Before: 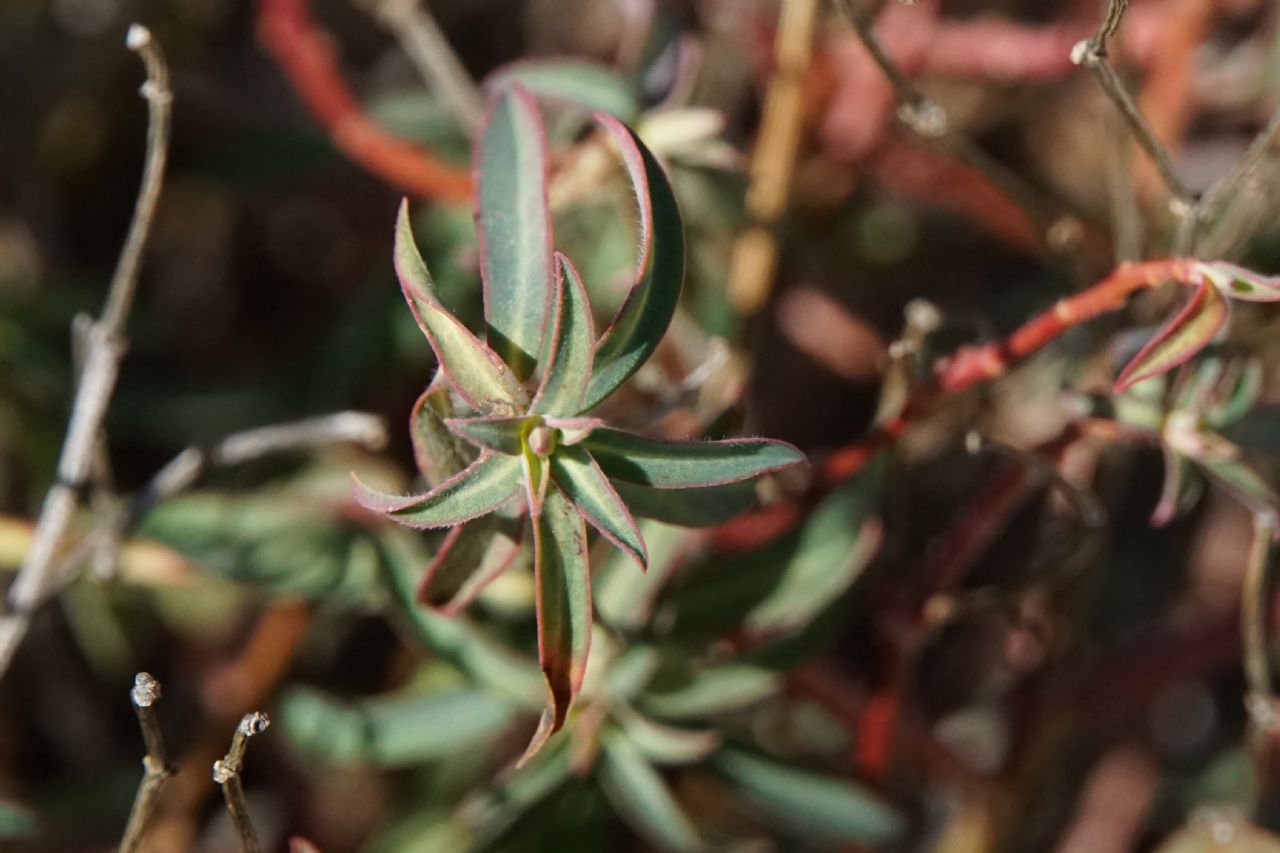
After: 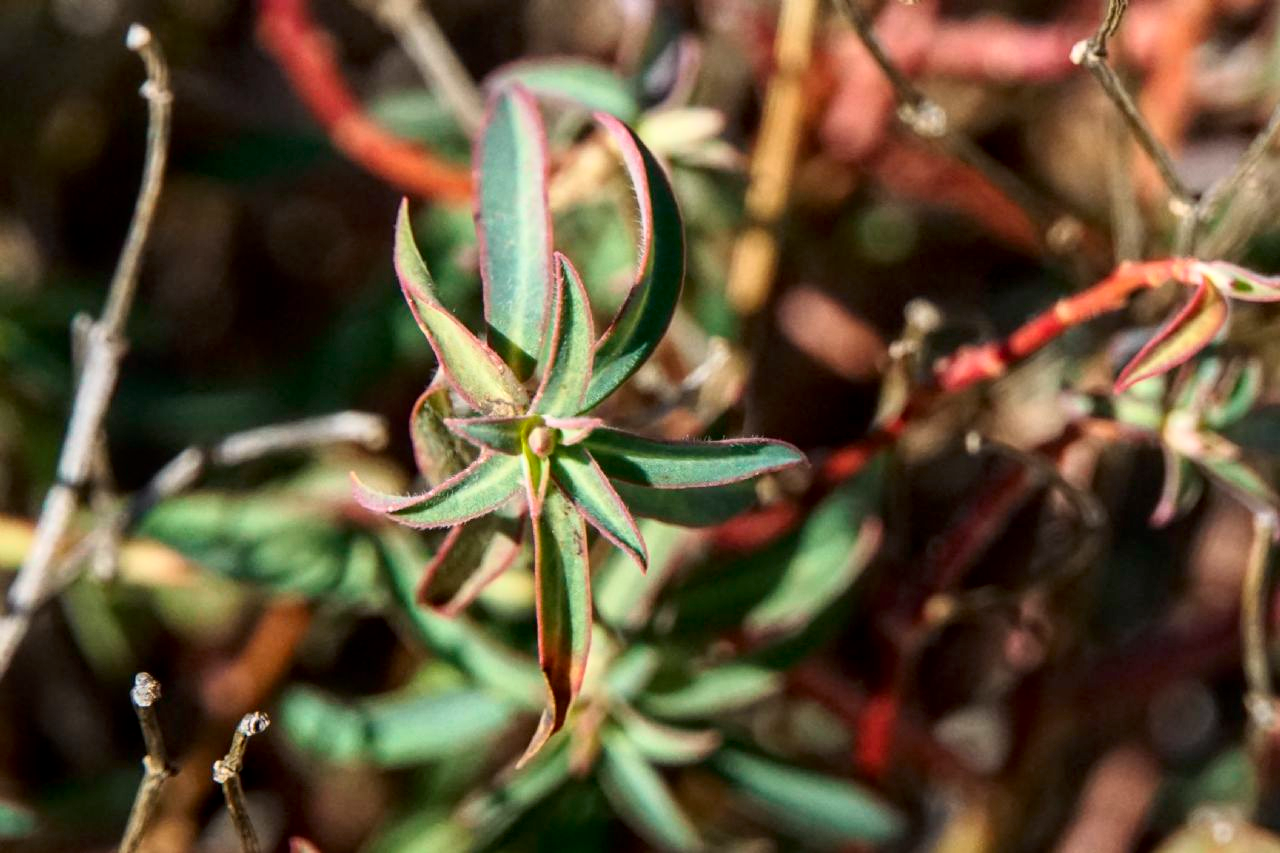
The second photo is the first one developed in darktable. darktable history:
tone curve: curves: ch0 [(0, 0) (0.051, 0.03) (0.096, 0.071) (0.243, 0.246) (0.461, 0.515) (0.605, 0.692) (0.761, 0.85) (0.881, 0.933) (1, 0.984)]; ch1 [(0, 0) (0.1, 0.038) (0.318, 0.243) (0.431, 0.384) (0.488, 0.475) (0.499, 0.499) (0.534, 0.546) (0.567, 0.592) (0.601, 0.632) (0.734, 0.809) (1, 1)]; ch2 [(0, 0) (0.297, 0.257) (0.414, 0.379) (0.453, 0.45) (0.479, 0.483) (0.504, 0.499) (0.52, 0.519) (0.541, 0.554) (0.614, 0.652) (0.817, 0.874) (1, 1)], color space Lab, independent channels, preserve colors none
local contrast: detail 130%
